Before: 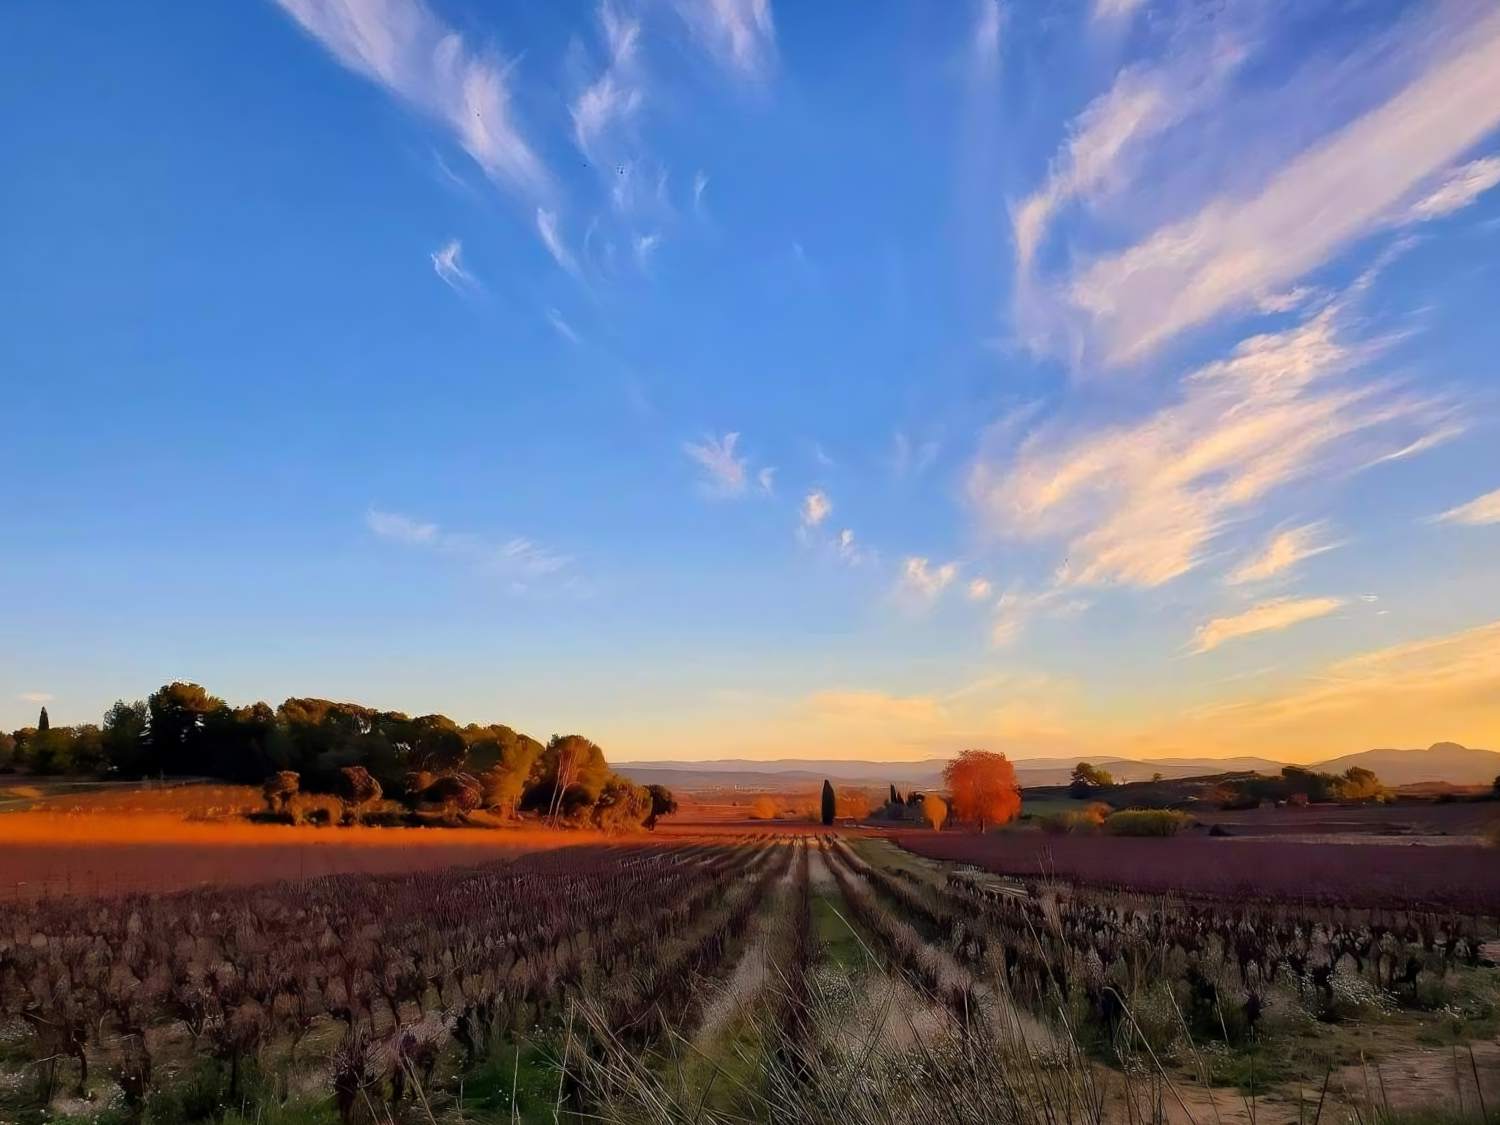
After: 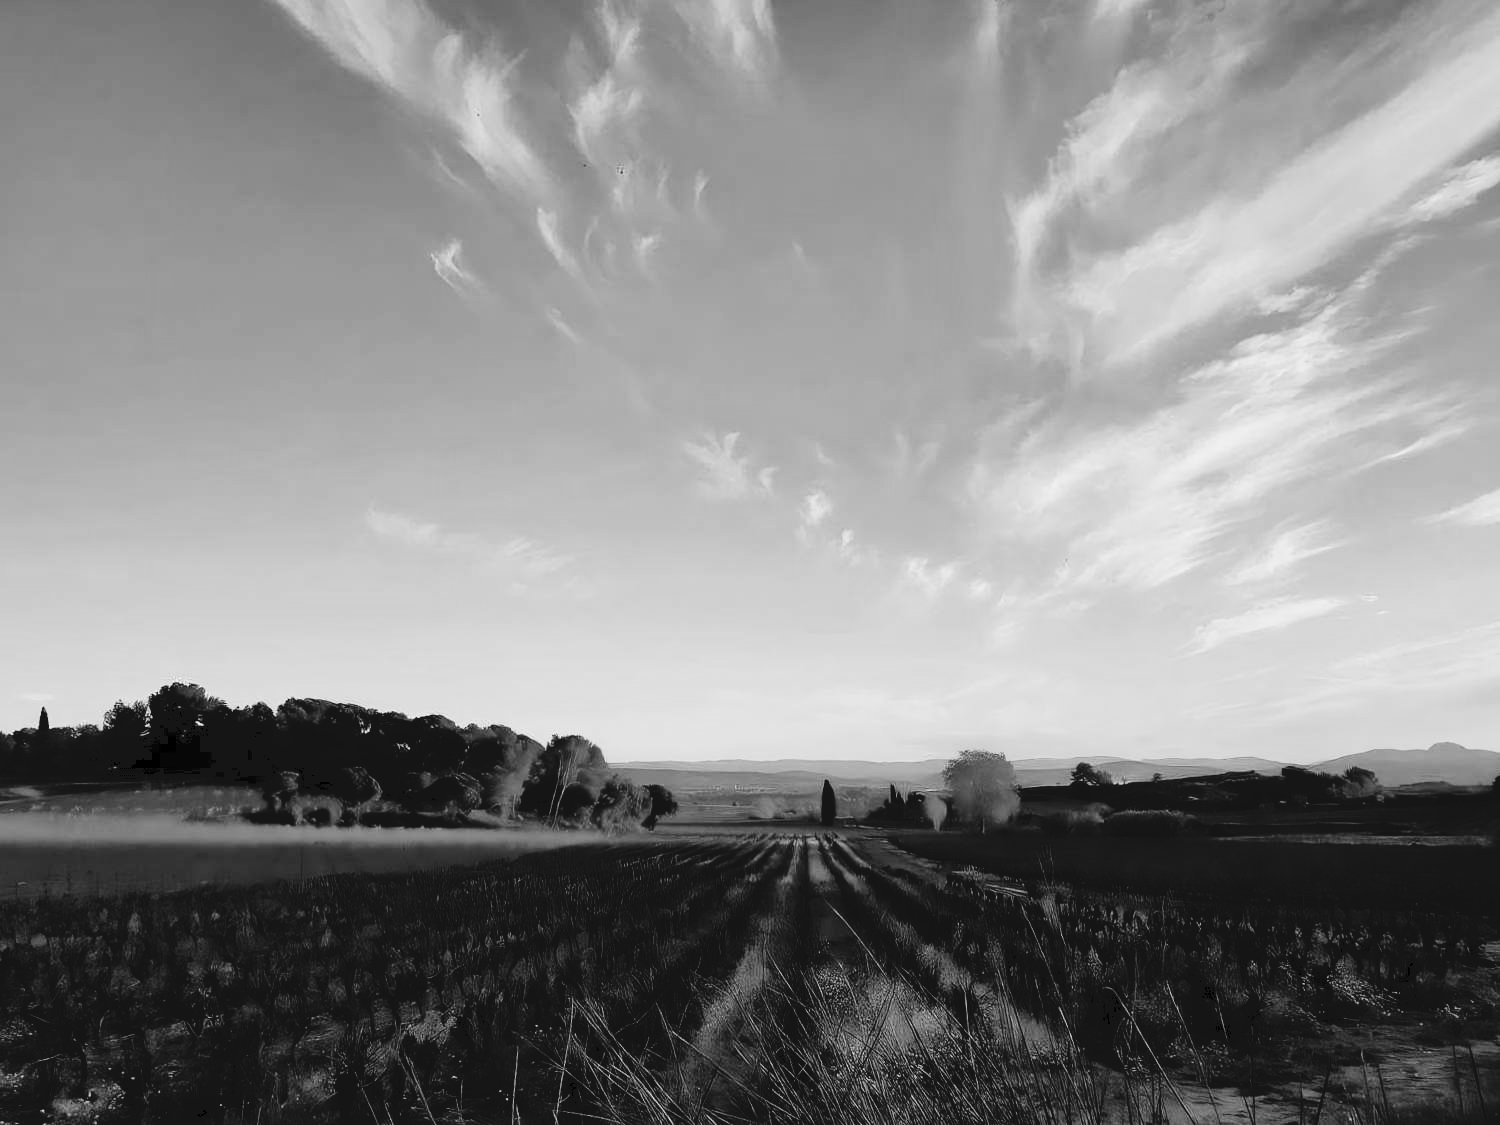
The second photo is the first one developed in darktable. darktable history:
monochrome: on, module defaults
tone curve: curves: ch0 [(0, 0) (0.003, 0.068) (0.011, 0.068) (0.025, 0.068) (0.044, 0.068) (0.069, 0.072) (0.1, 0.072) (0.136, 0.077) (0.177, 0.095) (0.224, 0.126) (0.277, 0.2) (0.335, 0.3) (0.399, 0.407) (0.468, 0.52) (0.543, 0.624) (0.623, 0.721) (0.709, 0.811) (0.801, 0.88) (0.898, 0.942) (1, 1)], preserve colors none
